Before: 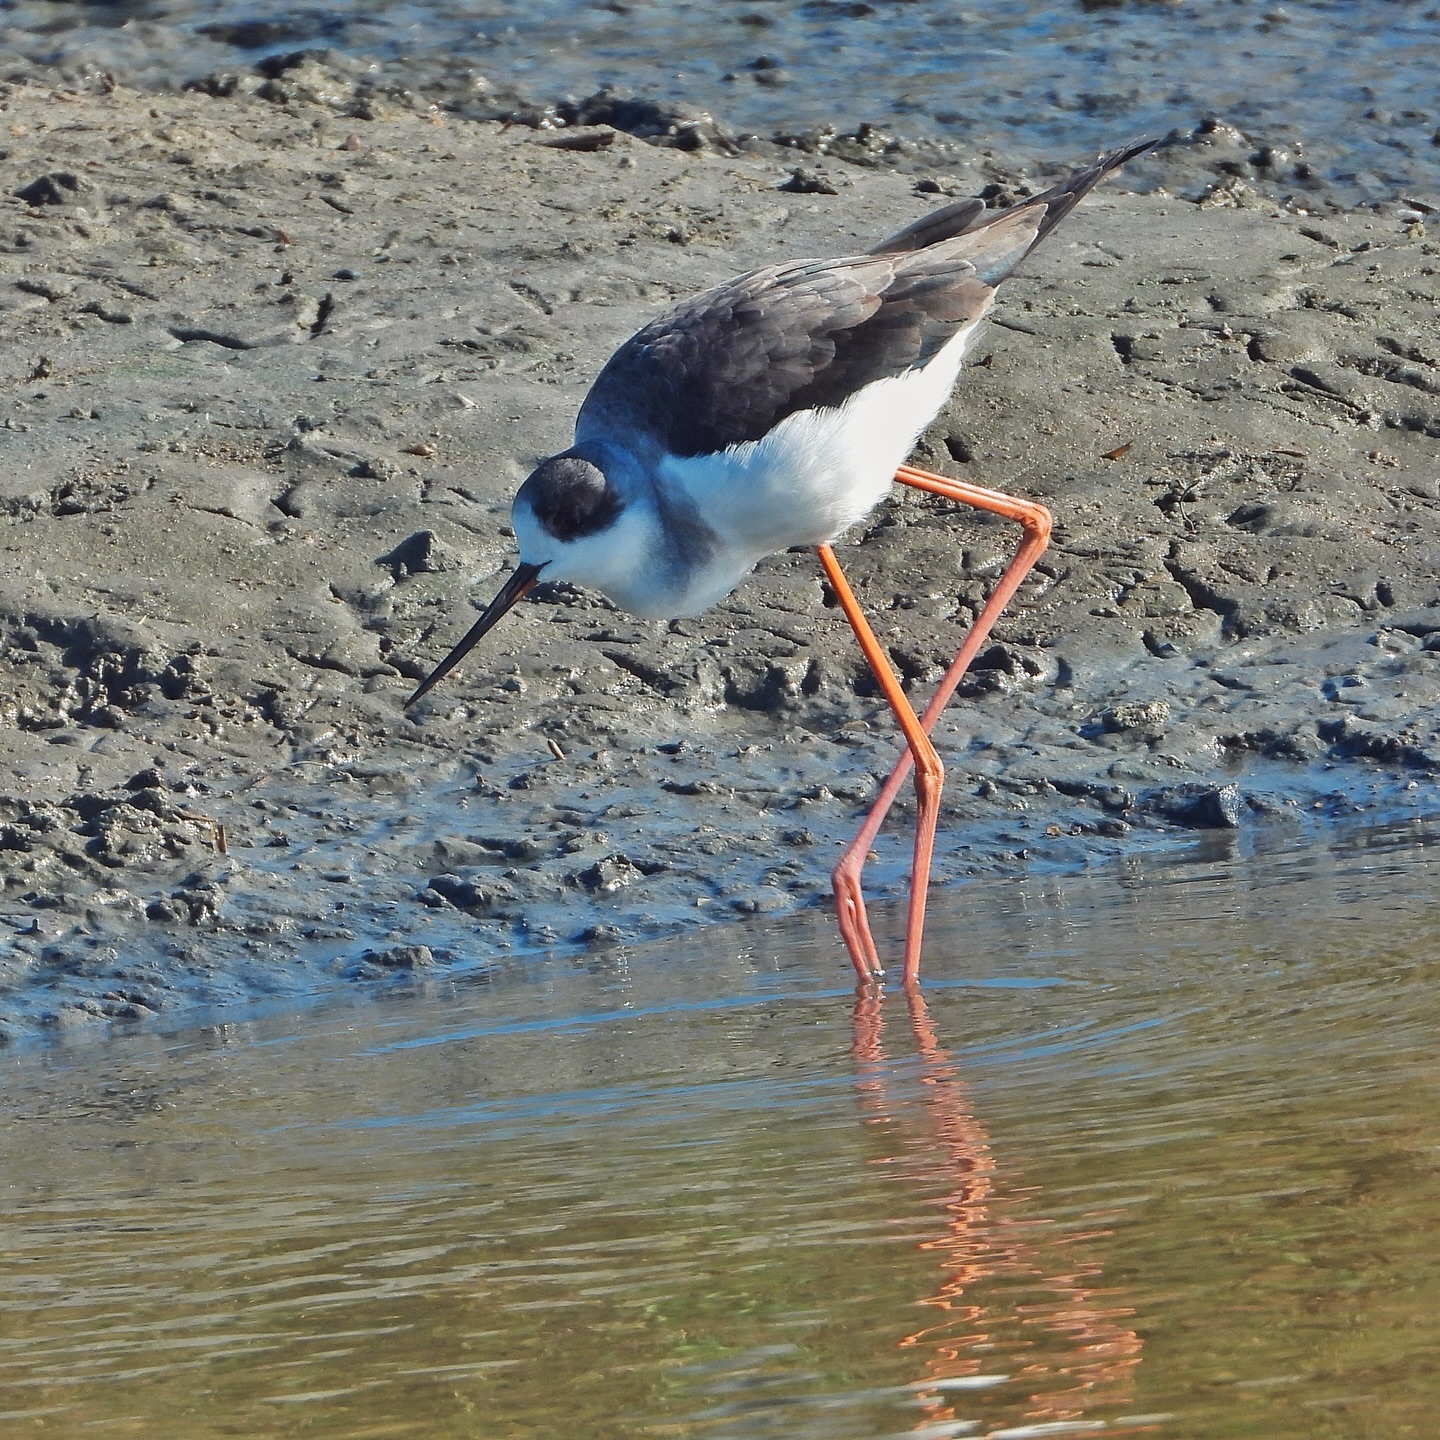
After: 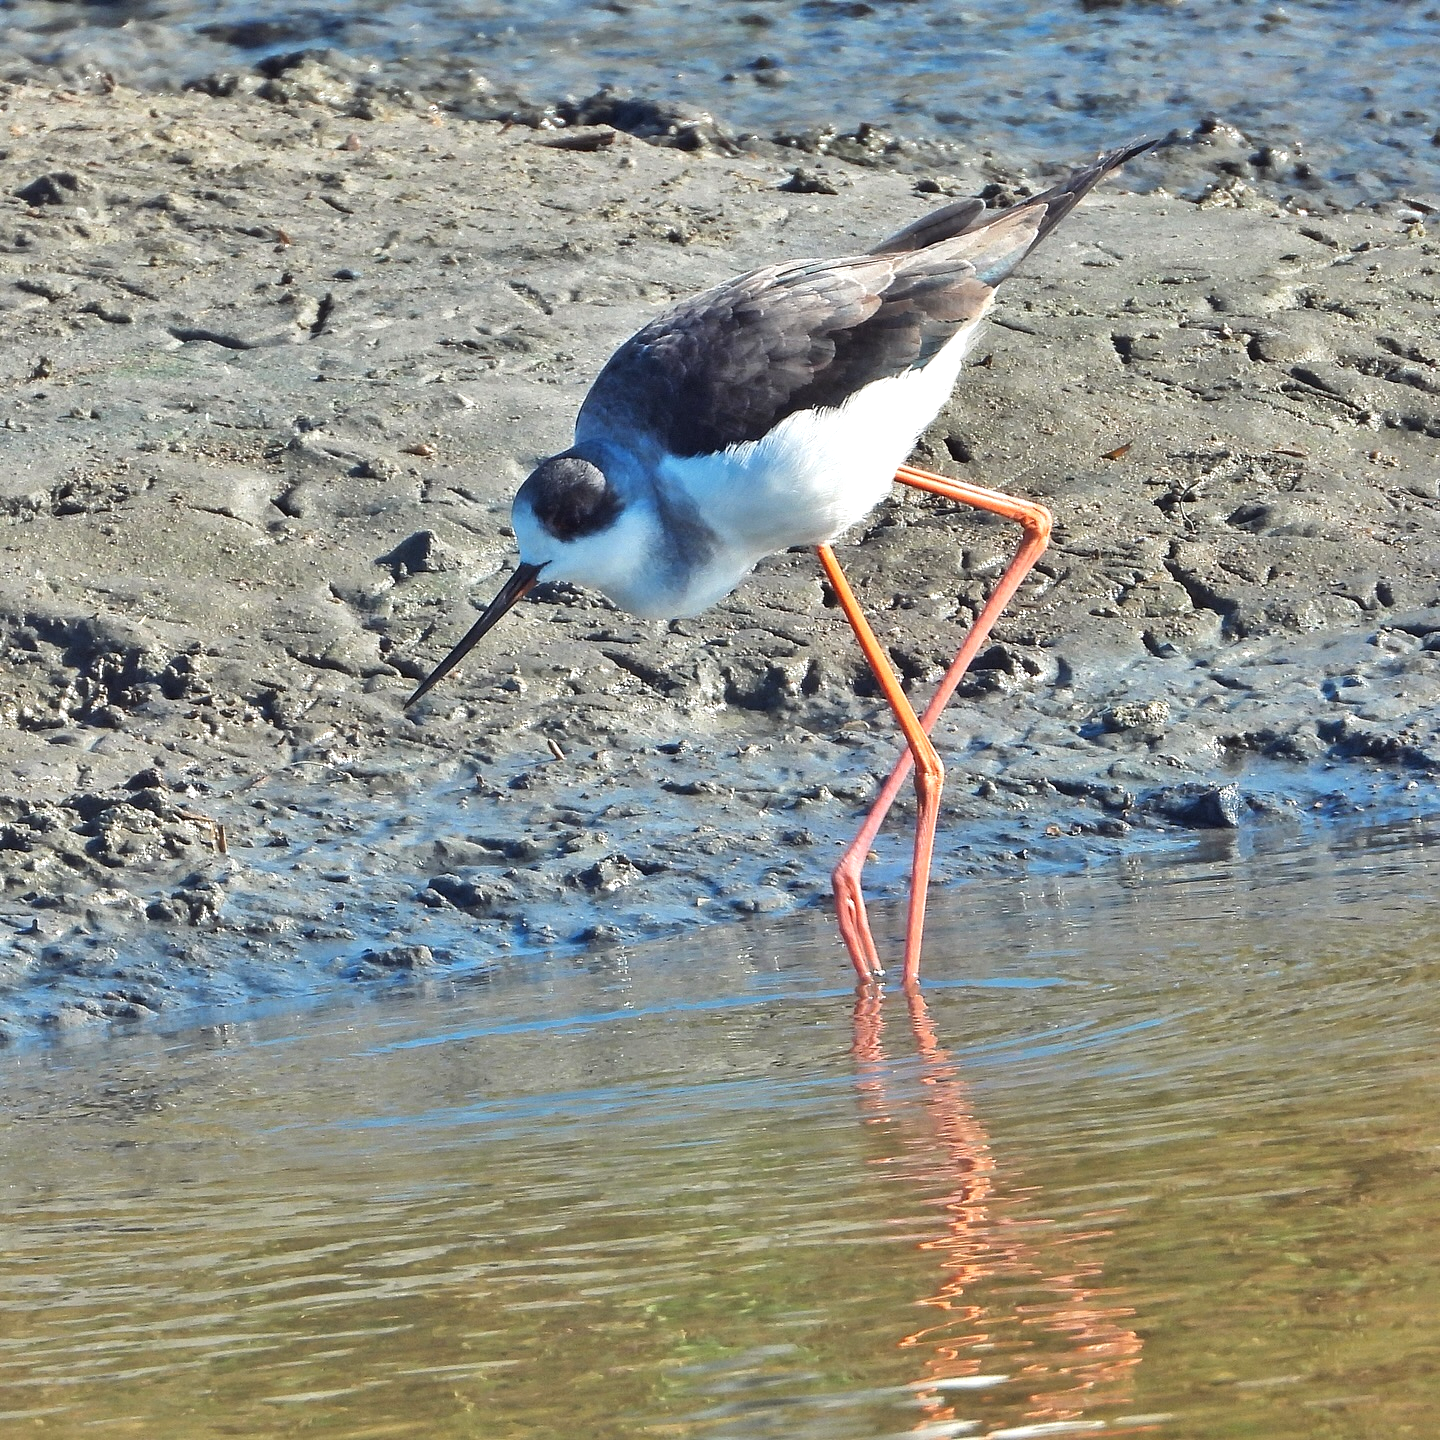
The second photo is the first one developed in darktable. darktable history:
exposure: exposure 0.207 EV, compensate exposure bias true, compensate highlight preservation false
shadows and highlights: shadows -88.44, highlights -37.35, highlights color adjustment 72.51%, soften with gaussian
tone equalizer: -8 EV -0.448 EV, -7 EV -0.426 EV, -6 EV -0.366 EV, -5 EV -0.243 EV, -3 EV 0.191 EV, -2 EV 0.351 EV, -1 EV 0.386 EV, +0 EV 0.406 EV
